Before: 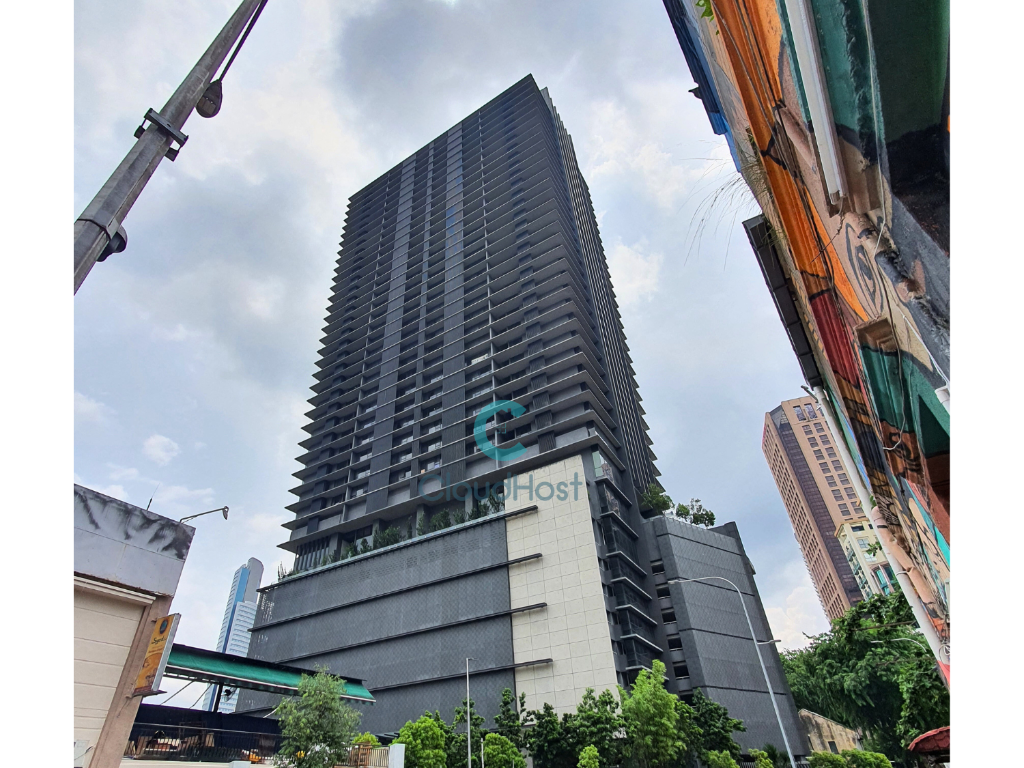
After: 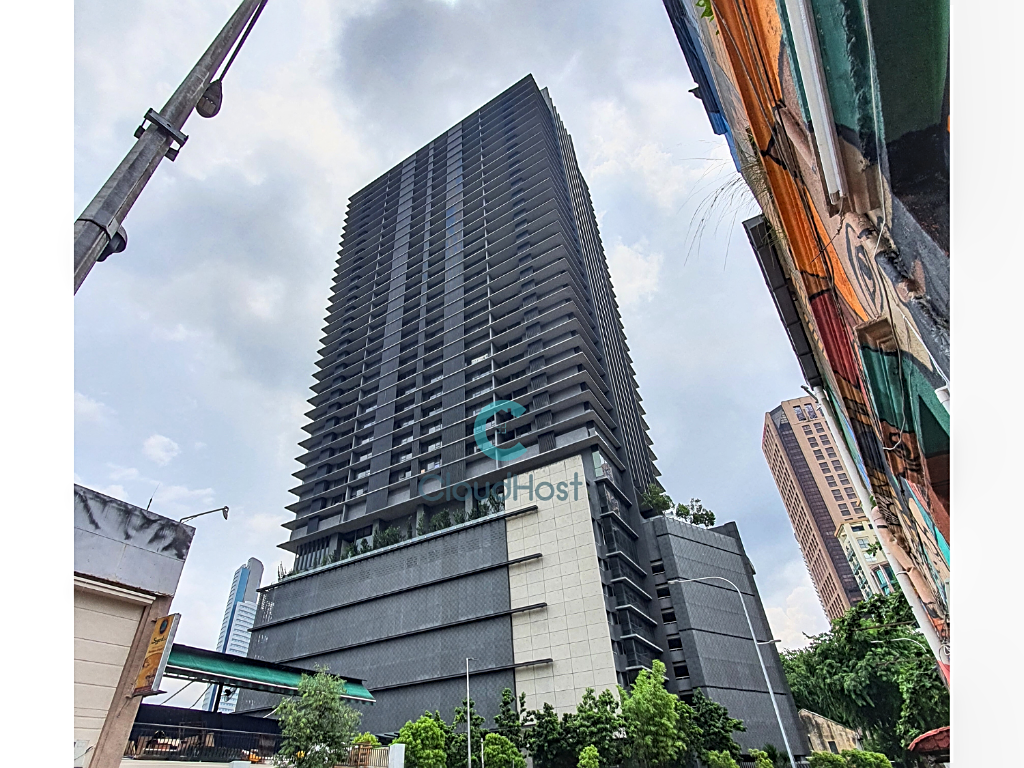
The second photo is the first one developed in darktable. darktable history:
shadows and highlights: shadows 0, highlights 40
local contrast: on, module defaults
sharpen: on, module defaults
